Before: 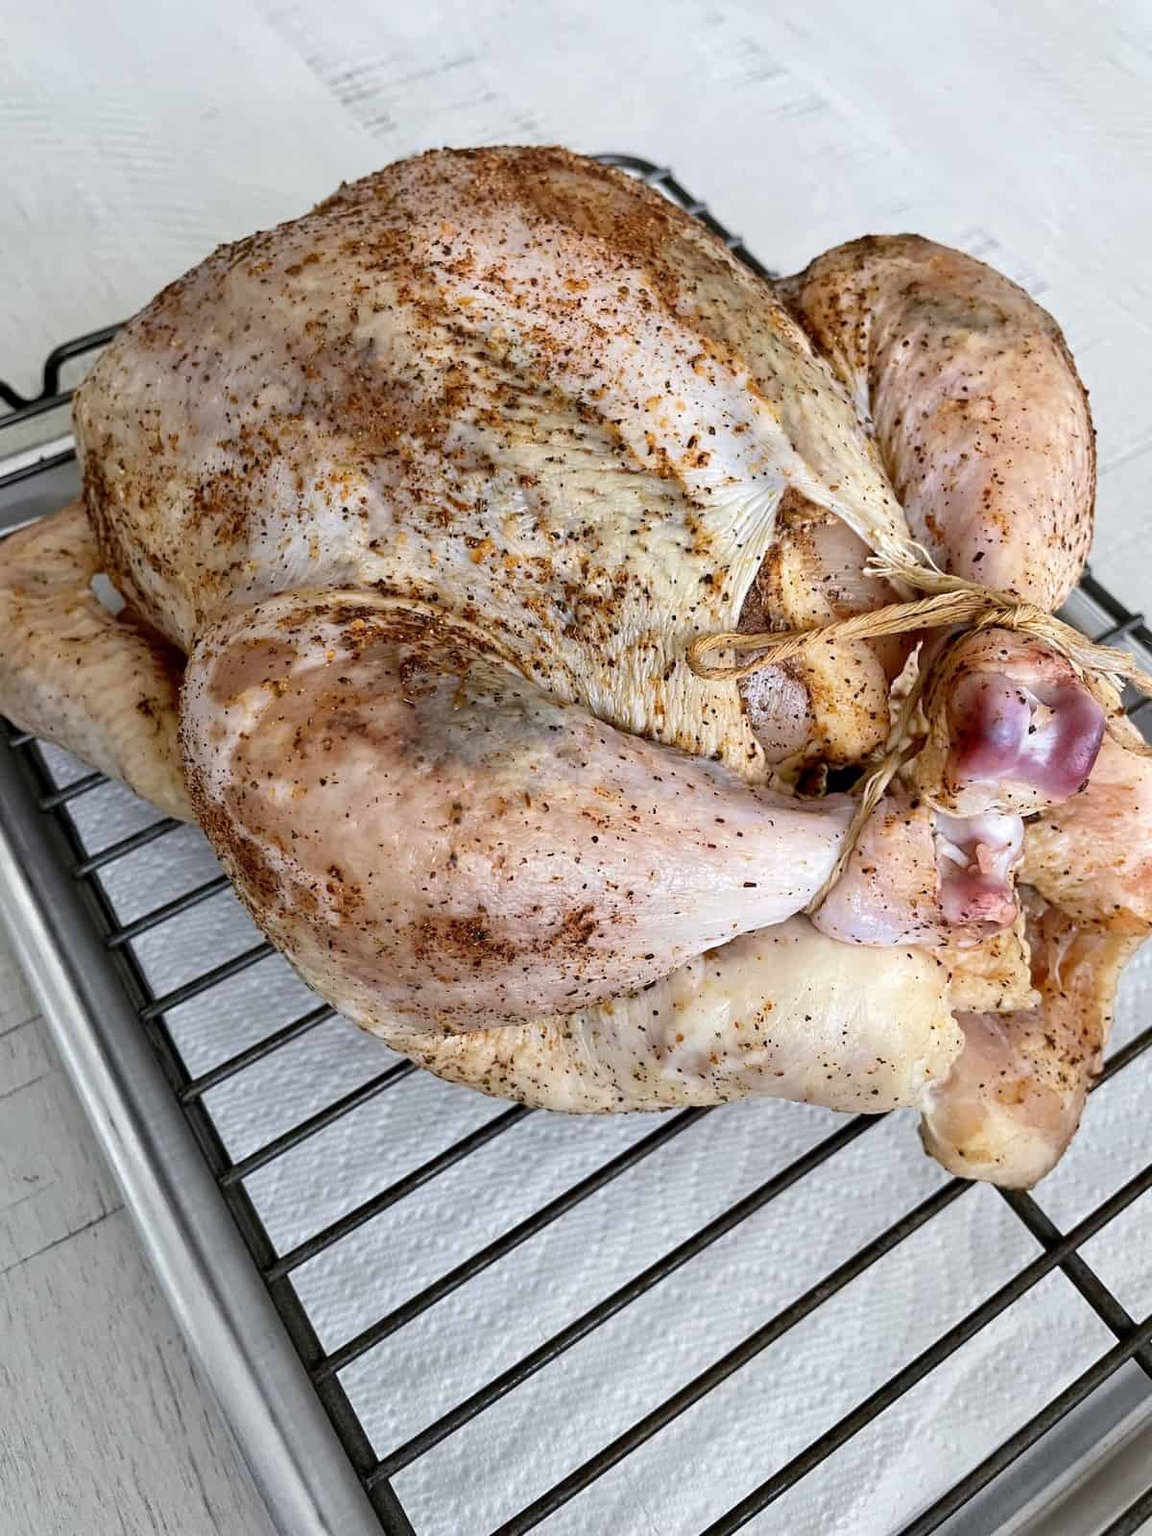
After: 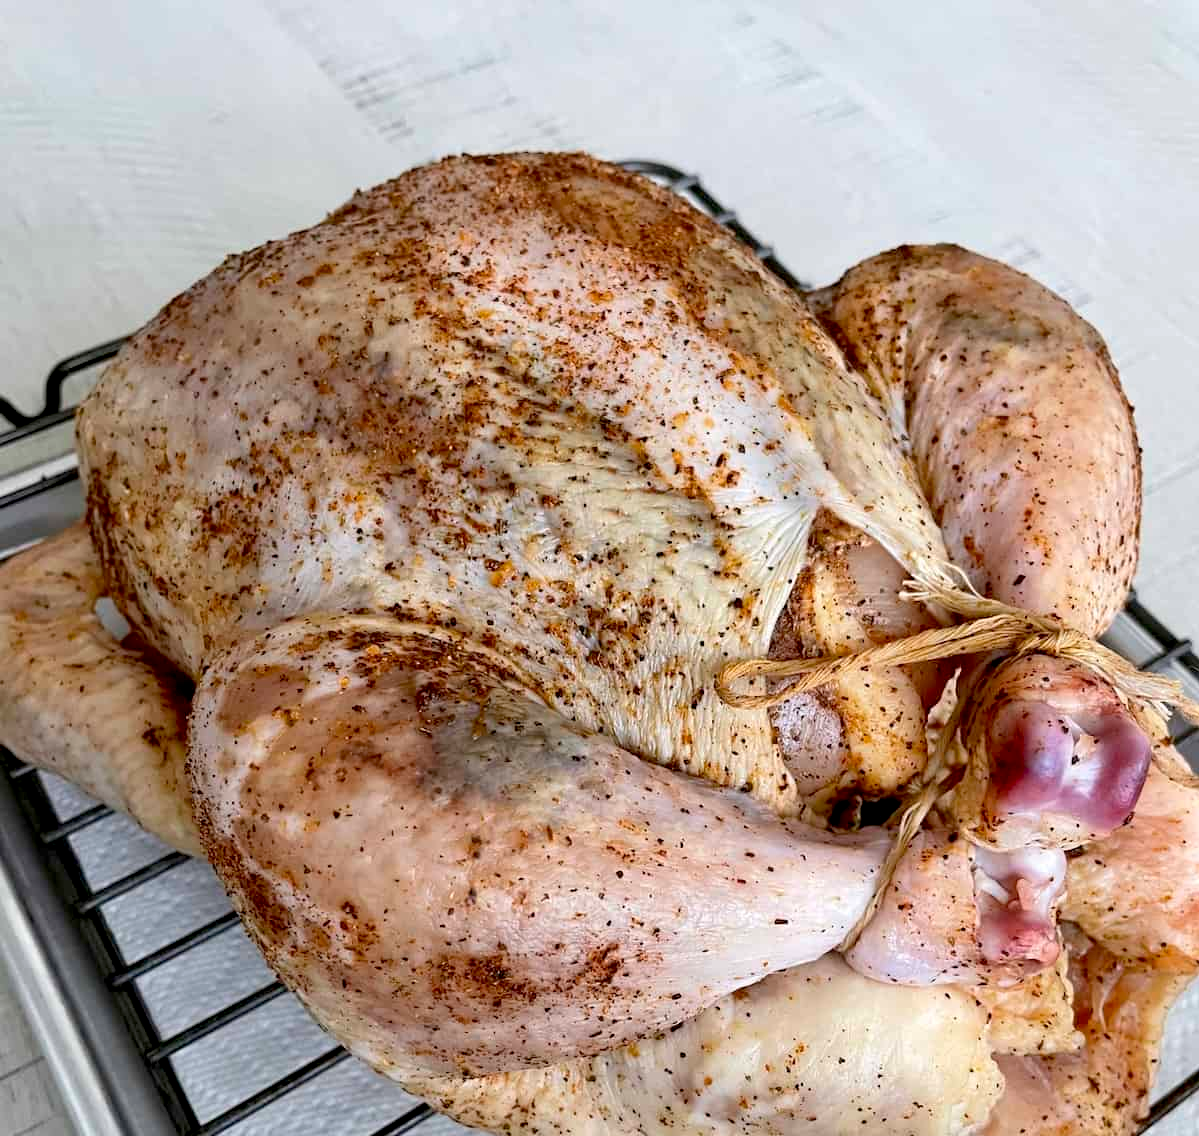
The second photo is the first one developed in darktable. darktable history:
crop: right 0%, bottom 28.97%
exposure: black level correction 0.009, exposure 0.017 EV, compensate highlight preservation false
